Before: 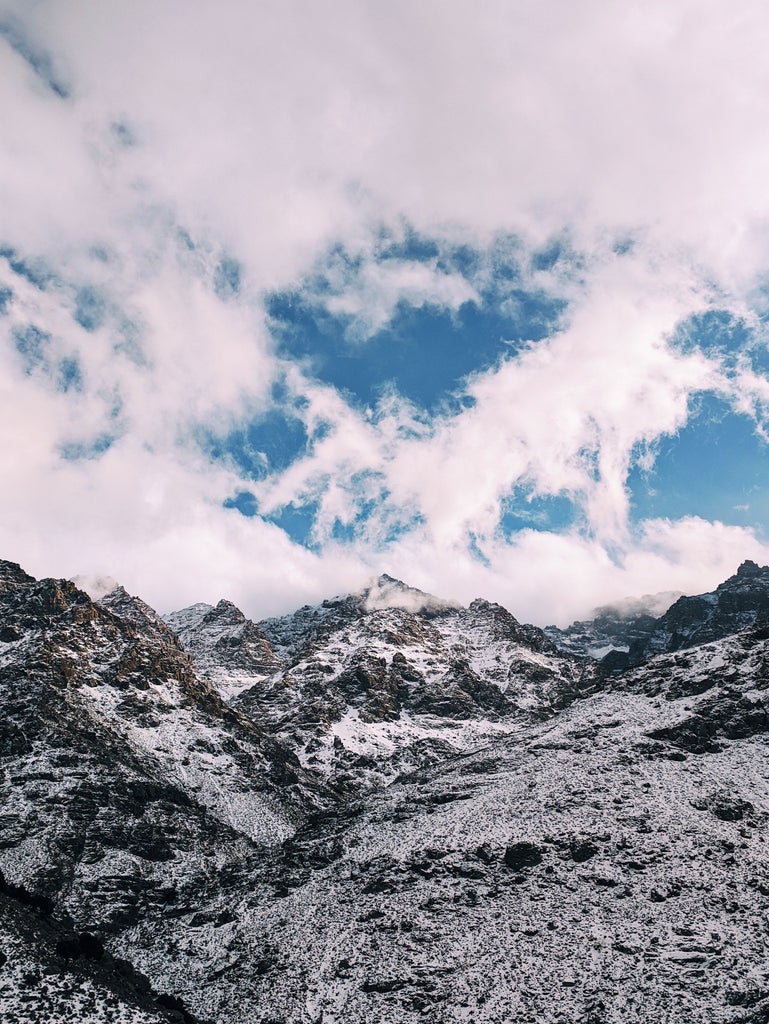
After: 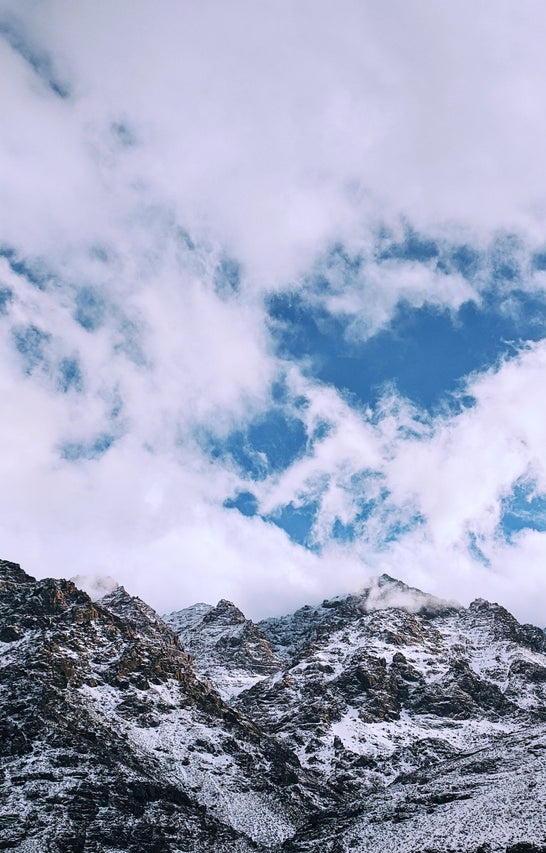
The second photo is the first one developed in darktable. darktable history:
crop: right 28.885%, bottom 16.626%
white balance: red 0.954, blue 1.079
